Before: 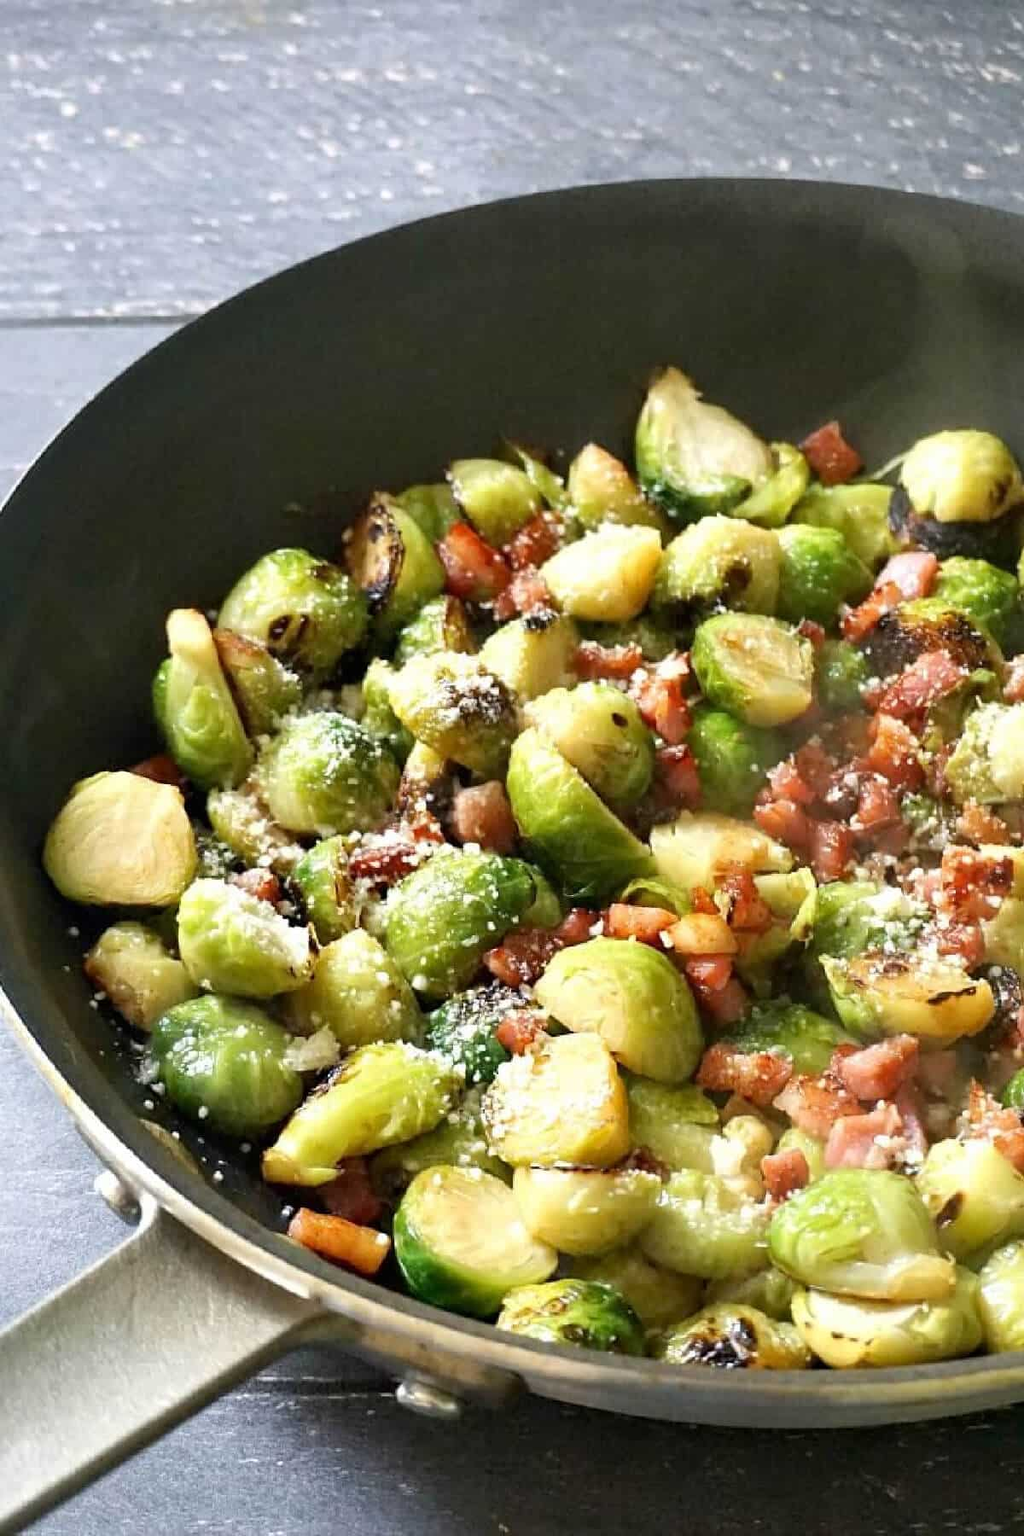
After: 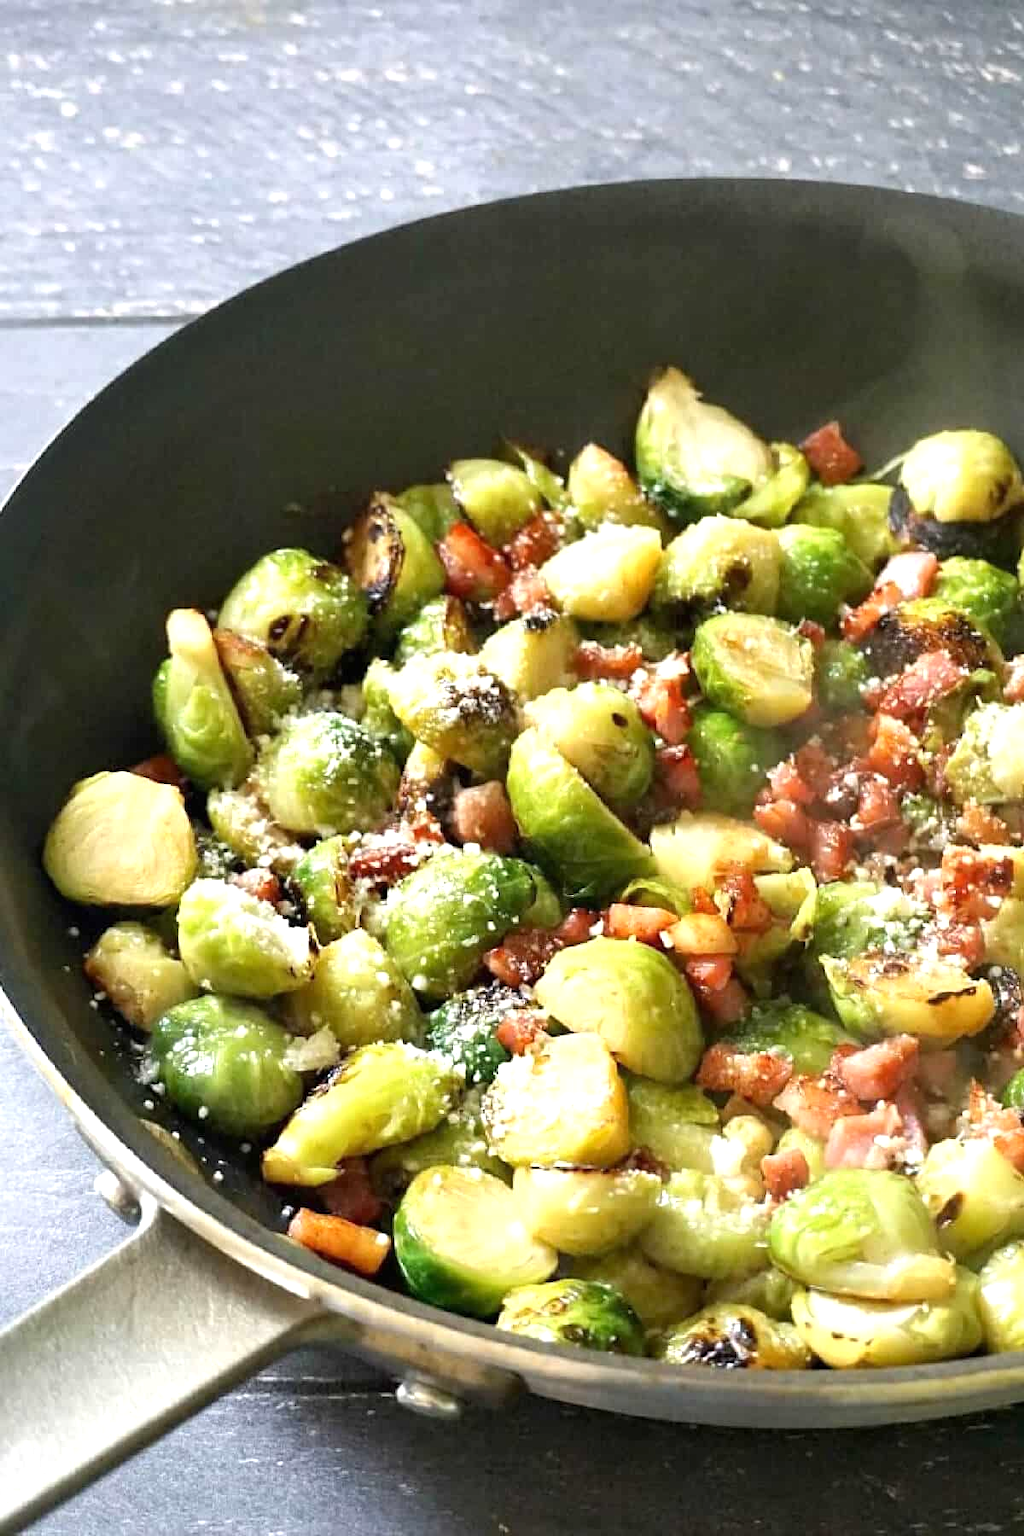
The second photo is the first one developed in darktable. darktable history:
exposure: exposure 0.373 EV, compensate exposure bias true, compensate highlight preservation false
